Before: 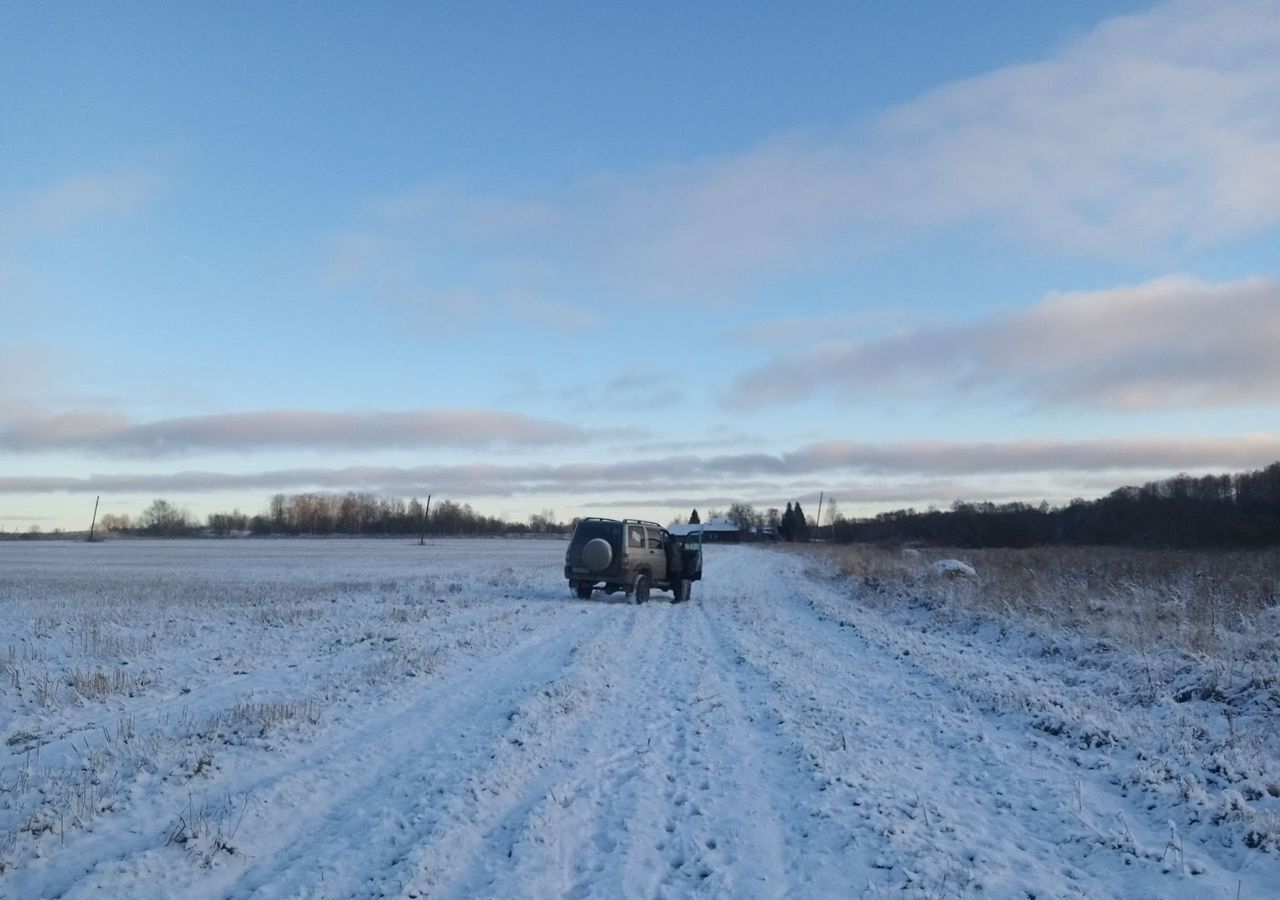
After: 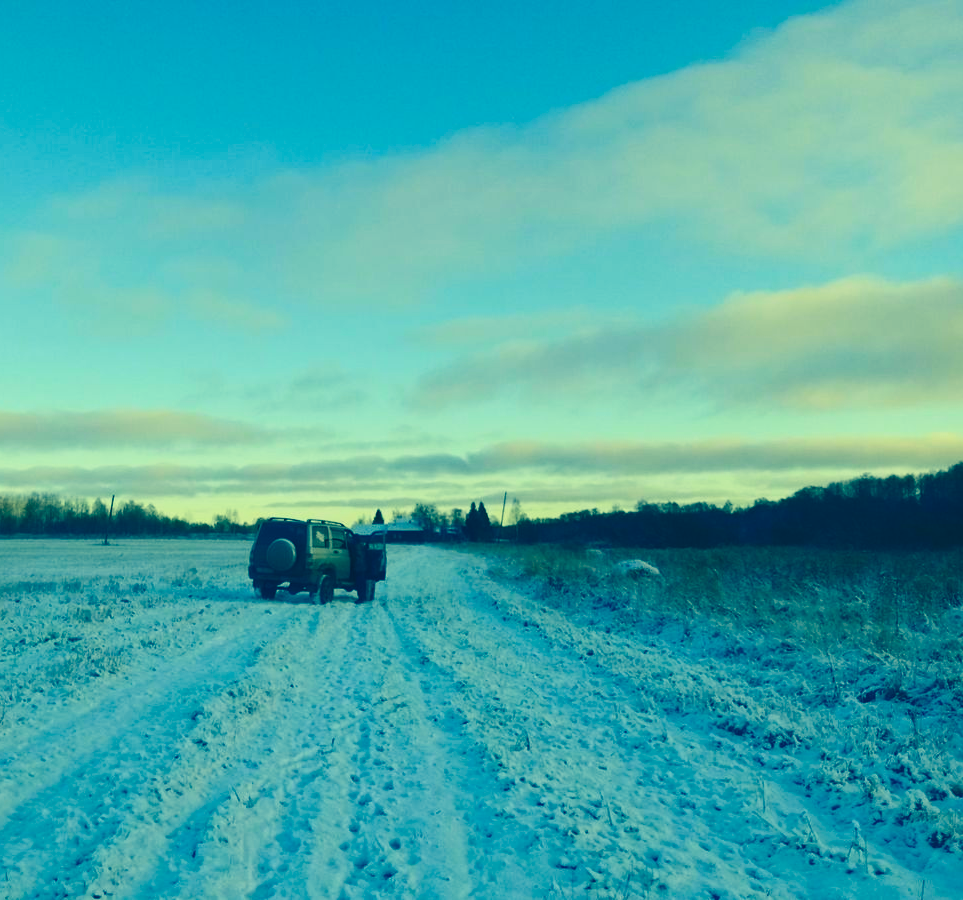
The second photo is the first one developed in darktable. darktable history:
color correction: highlights a* -16.36, highlights b* 39.7, shadows a* -39.27, shadows b* -26.26
crop and rotate: left 24.702%
contrast brightness saturation: contrast 0.164, saturation 0.314
